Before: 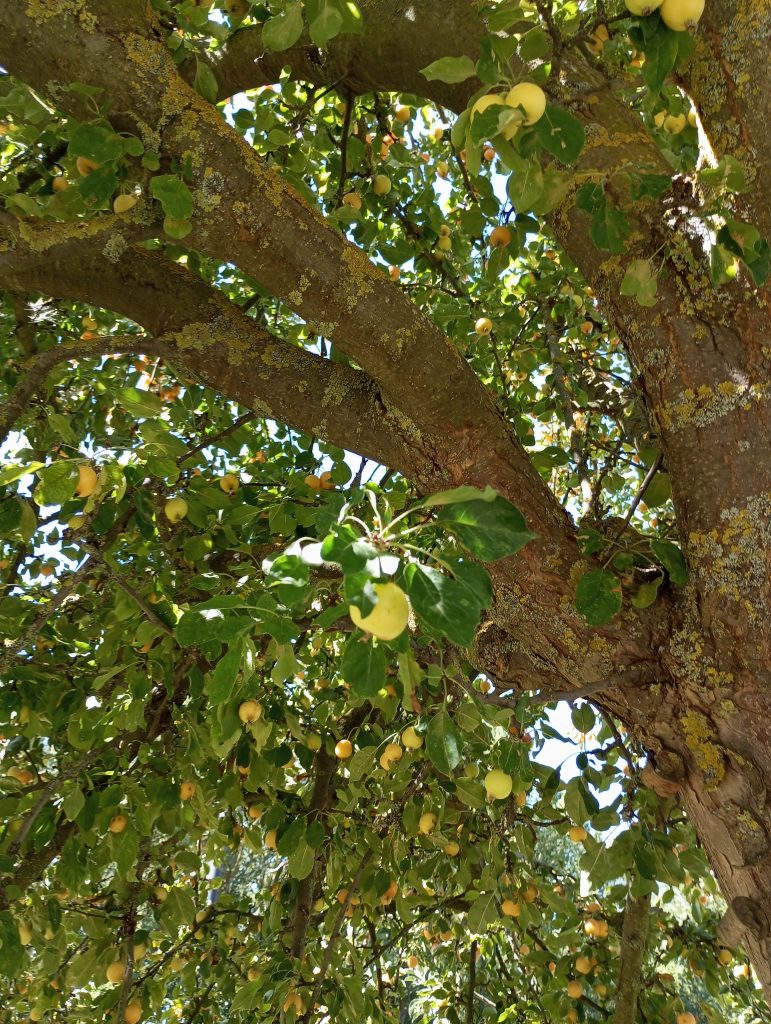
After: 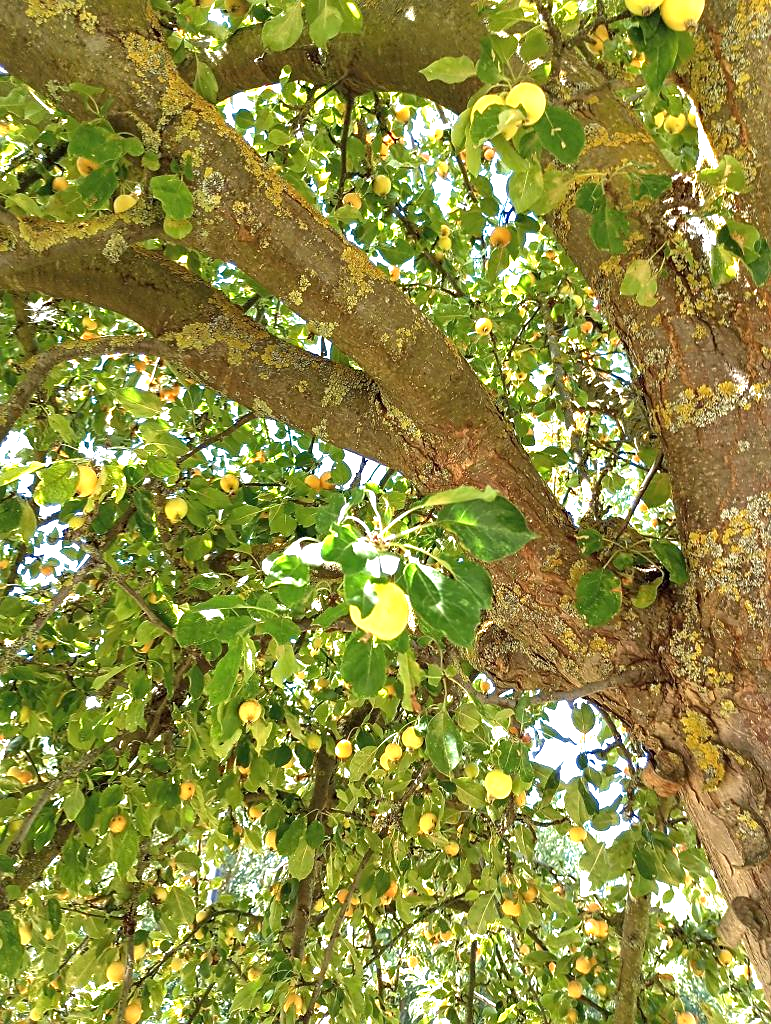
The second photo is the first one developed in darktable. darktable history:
sharpen: radius 1.559, amount 0.373, threshold 1.271
exposure: exposure 1.5 EV, compensate highlight preservation false
